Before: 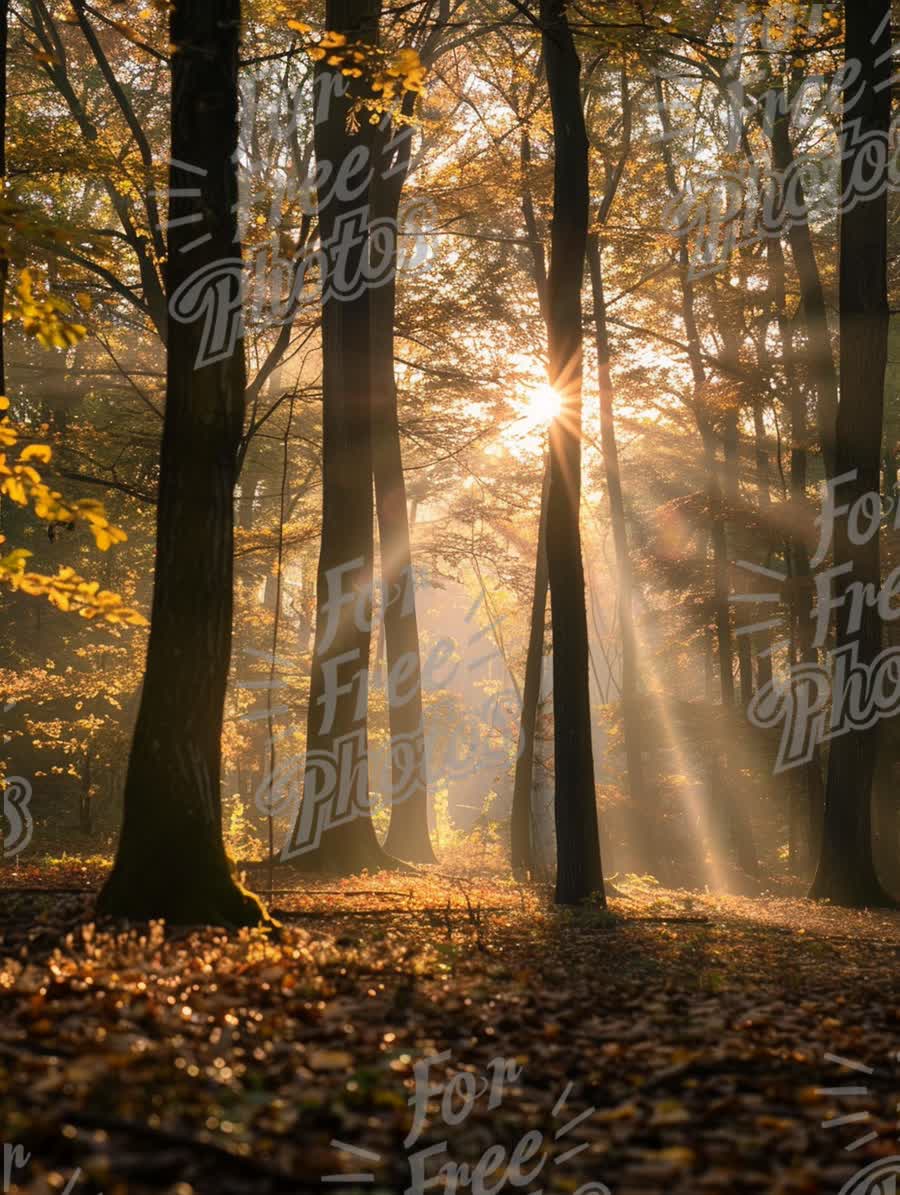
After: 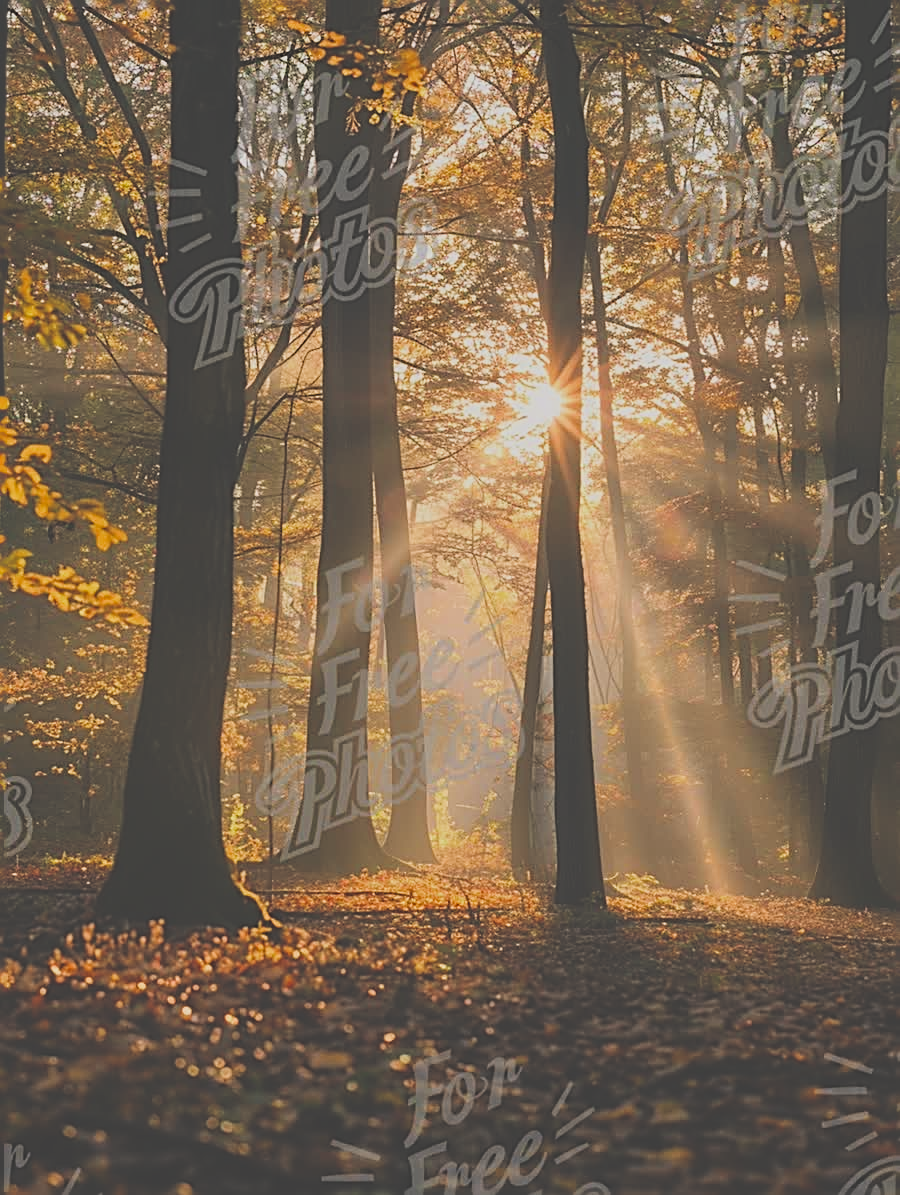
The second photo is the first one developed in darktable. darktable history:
filmic rgb: black relative exposure -7.71 EV, white relative exposure 4.36 EV, threshold 5.94 EV, hardness 3.75, latitude 37.41%, contrast 0.974, highlights saturation mix 8.98%, shadows ↔ highlights balance 3.95%, color science v5 (2021), contrast in shadows safe, contrast in highlights safe, enable highlight reconstruction true
exposure: black level correction -0.062, exposure -0.049 EV, compensate highlight preservation false
sharpen: radius 2.572, amount 0.696
